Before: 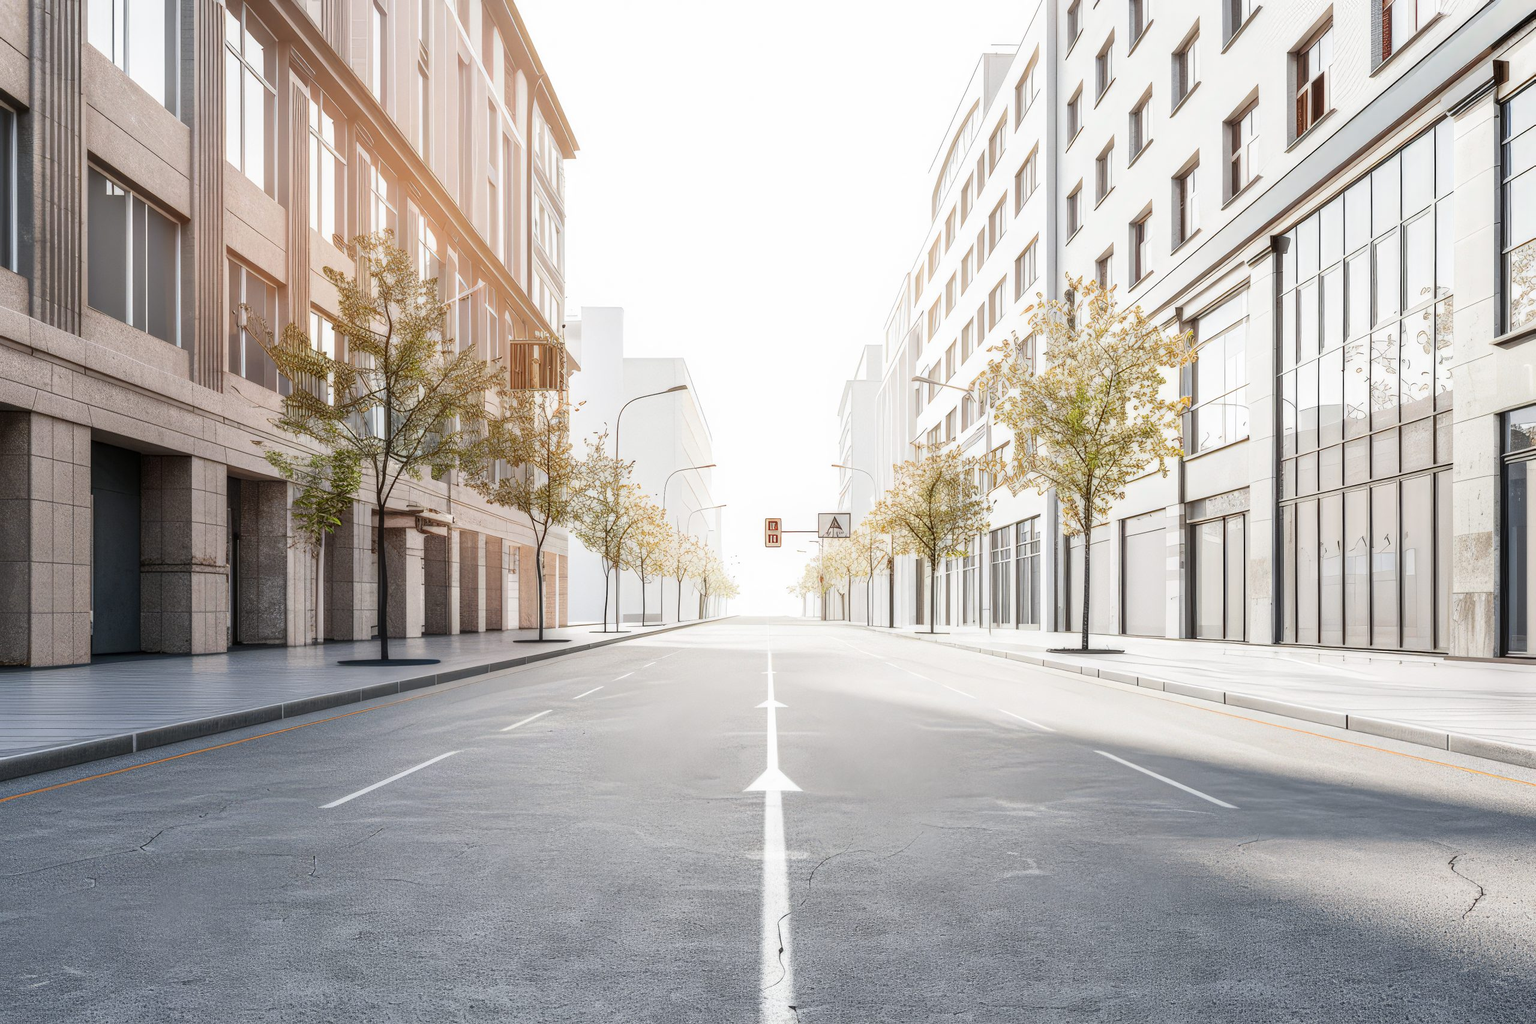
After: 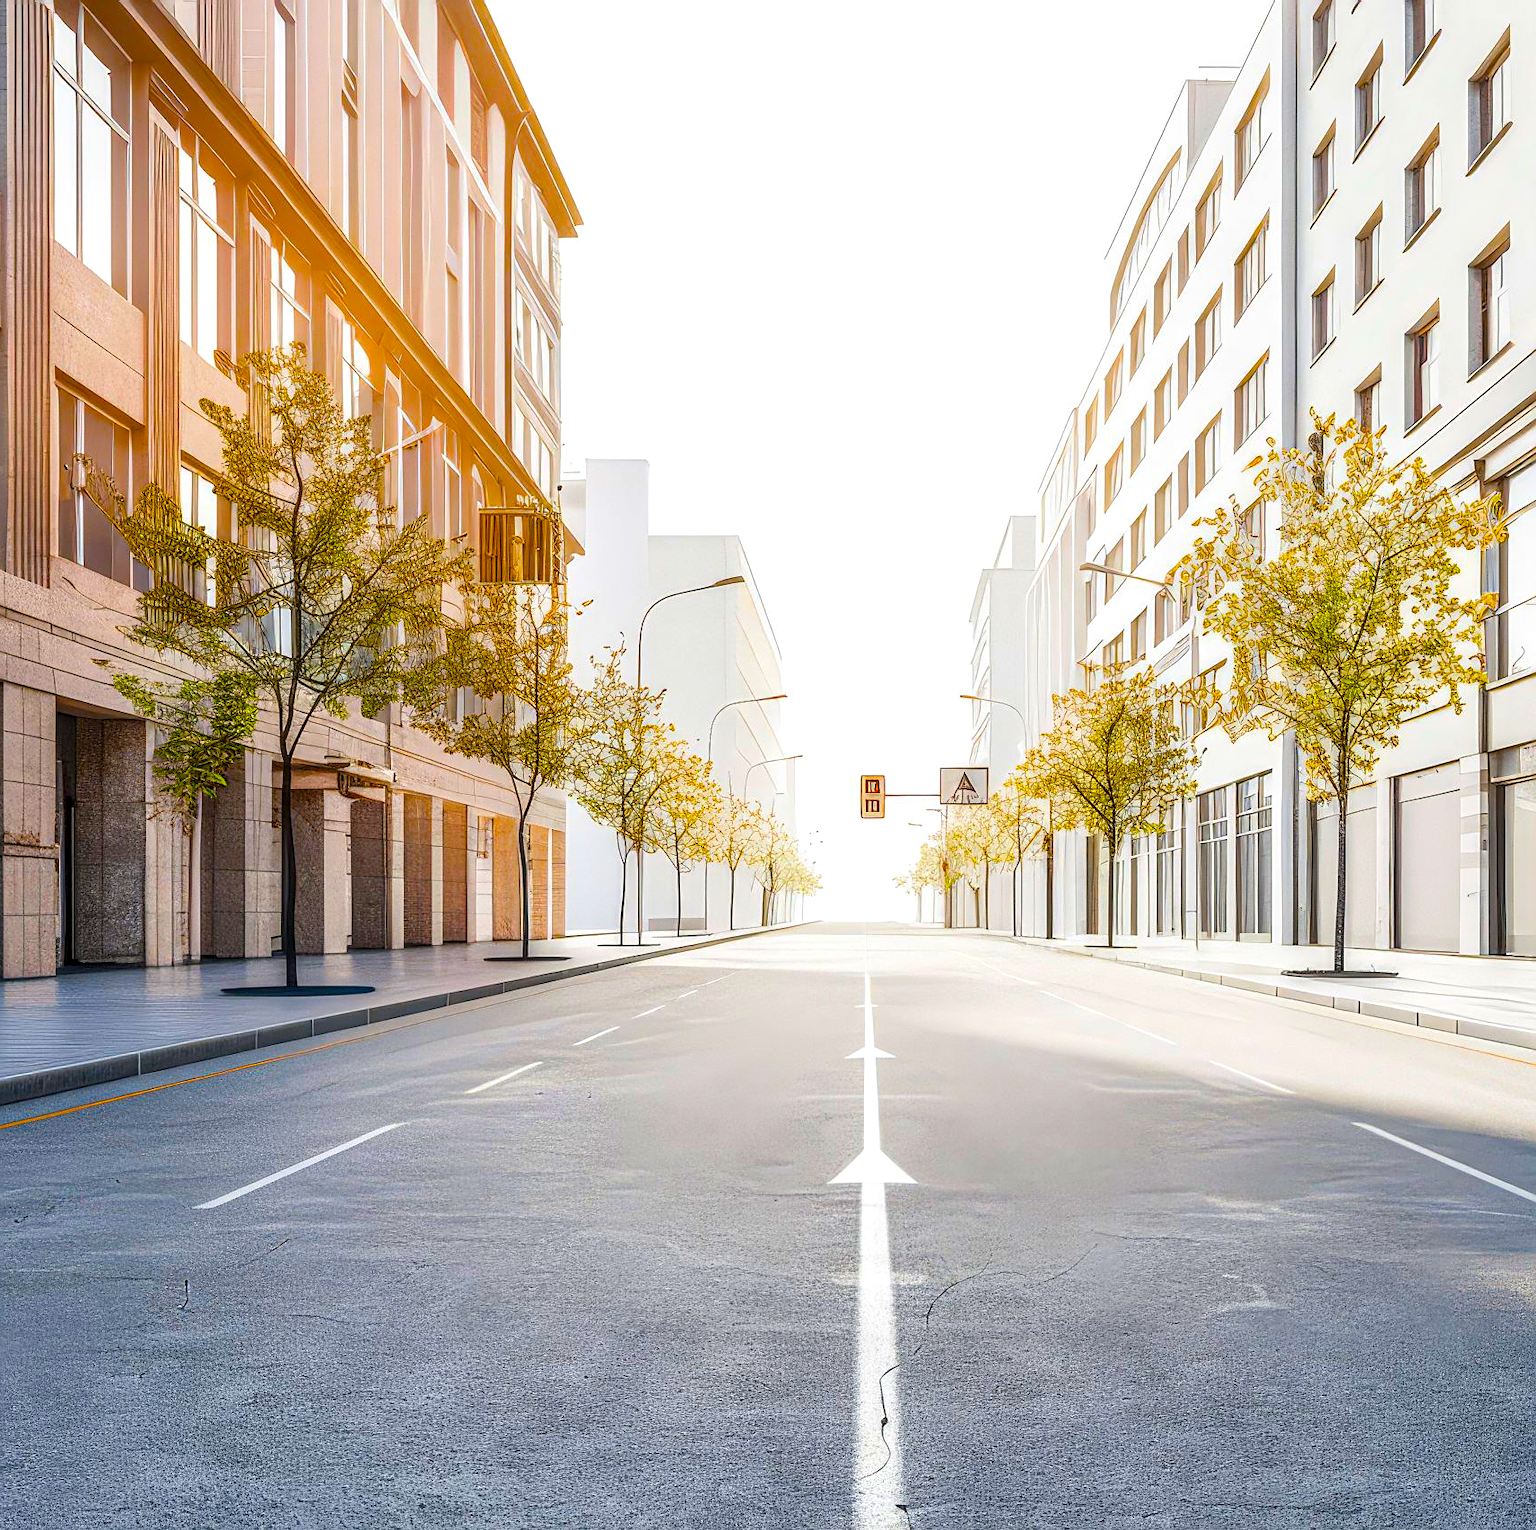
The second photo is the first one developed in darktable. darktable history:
local contrast: on, module defaults
color balance rgb: shadows lift › chroma 1.047%, shadows lift › hue 242.68°, power › hue 207.99°, global offset › hue 170.01°, perceptual saturation grading › global saturation 64.588%, perceptual saturation grading › highlights 59.177%, perceptual saturation grading › mid-tones 49.824%, perceptual saturation grading › shadows 49.338%, global vibrance 20.246%
sharpen: on, module defaults
crop and rotate: left 12.374%, right 20.718%
